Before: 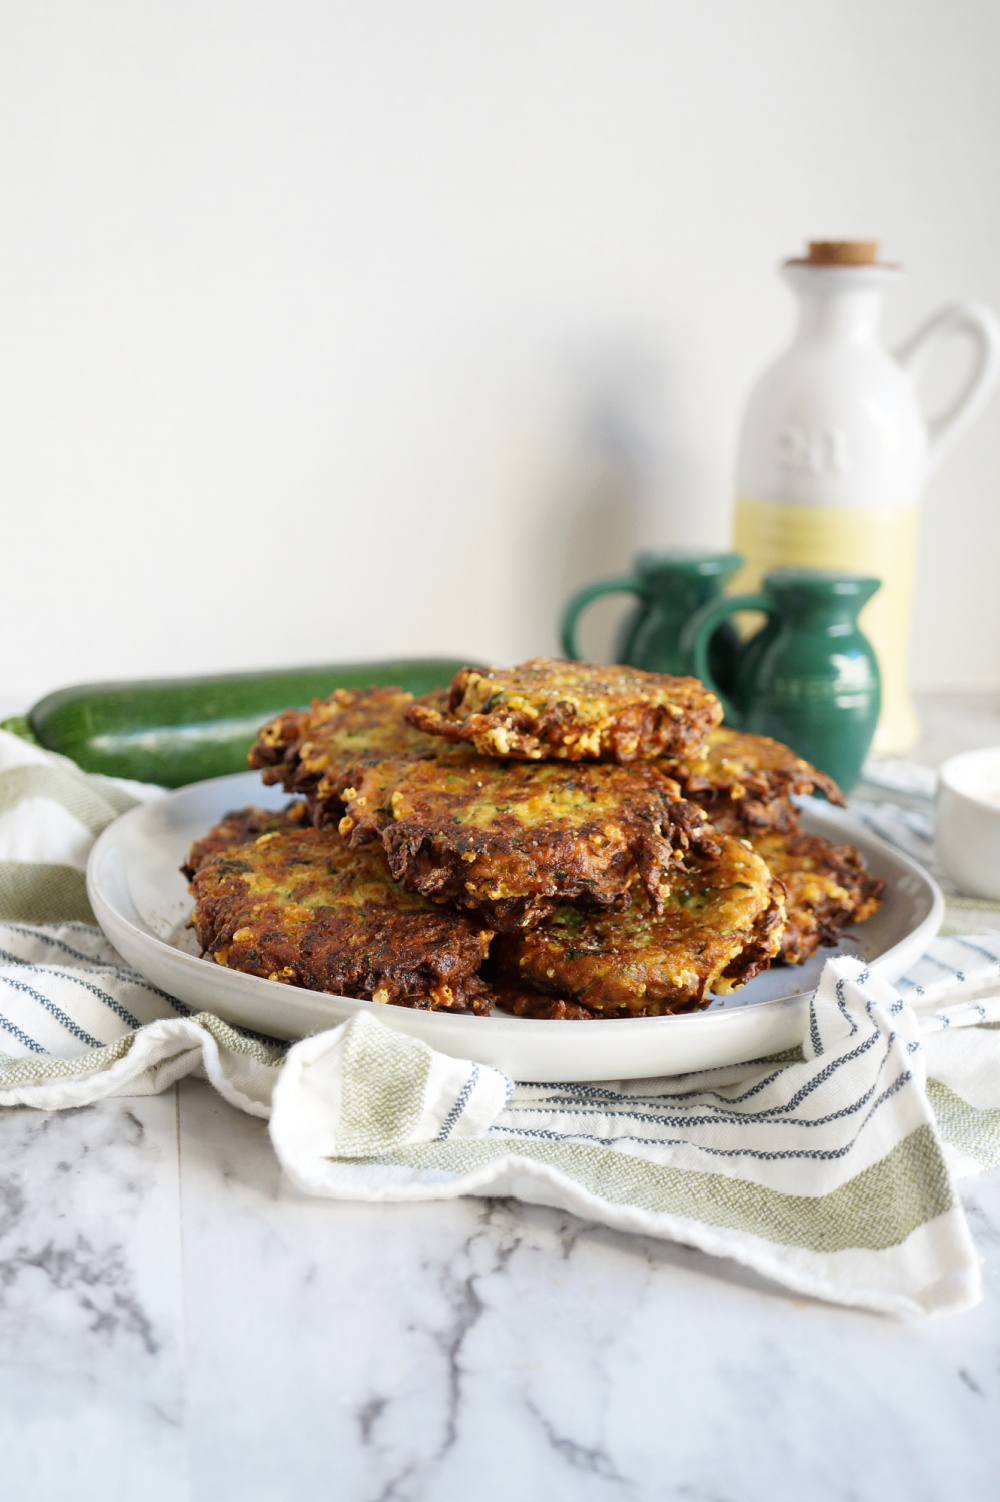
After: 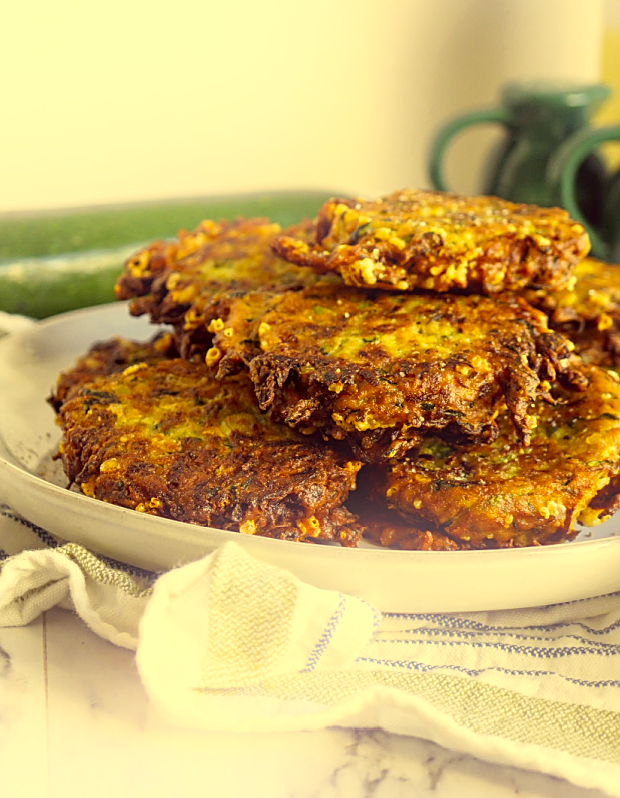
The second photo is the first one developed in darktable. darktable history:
color correction: highlights a* -0.482, highlights b* 40, shadows a* 9.8, shadows b* -0.161
local contrast: detail 130%
crop: left 13.312%, top 31.28%, right 24.627%, bottom 15.582%
sharpen: on, module defaults
bloom: size 16%, threshold 98%, strength 20%
